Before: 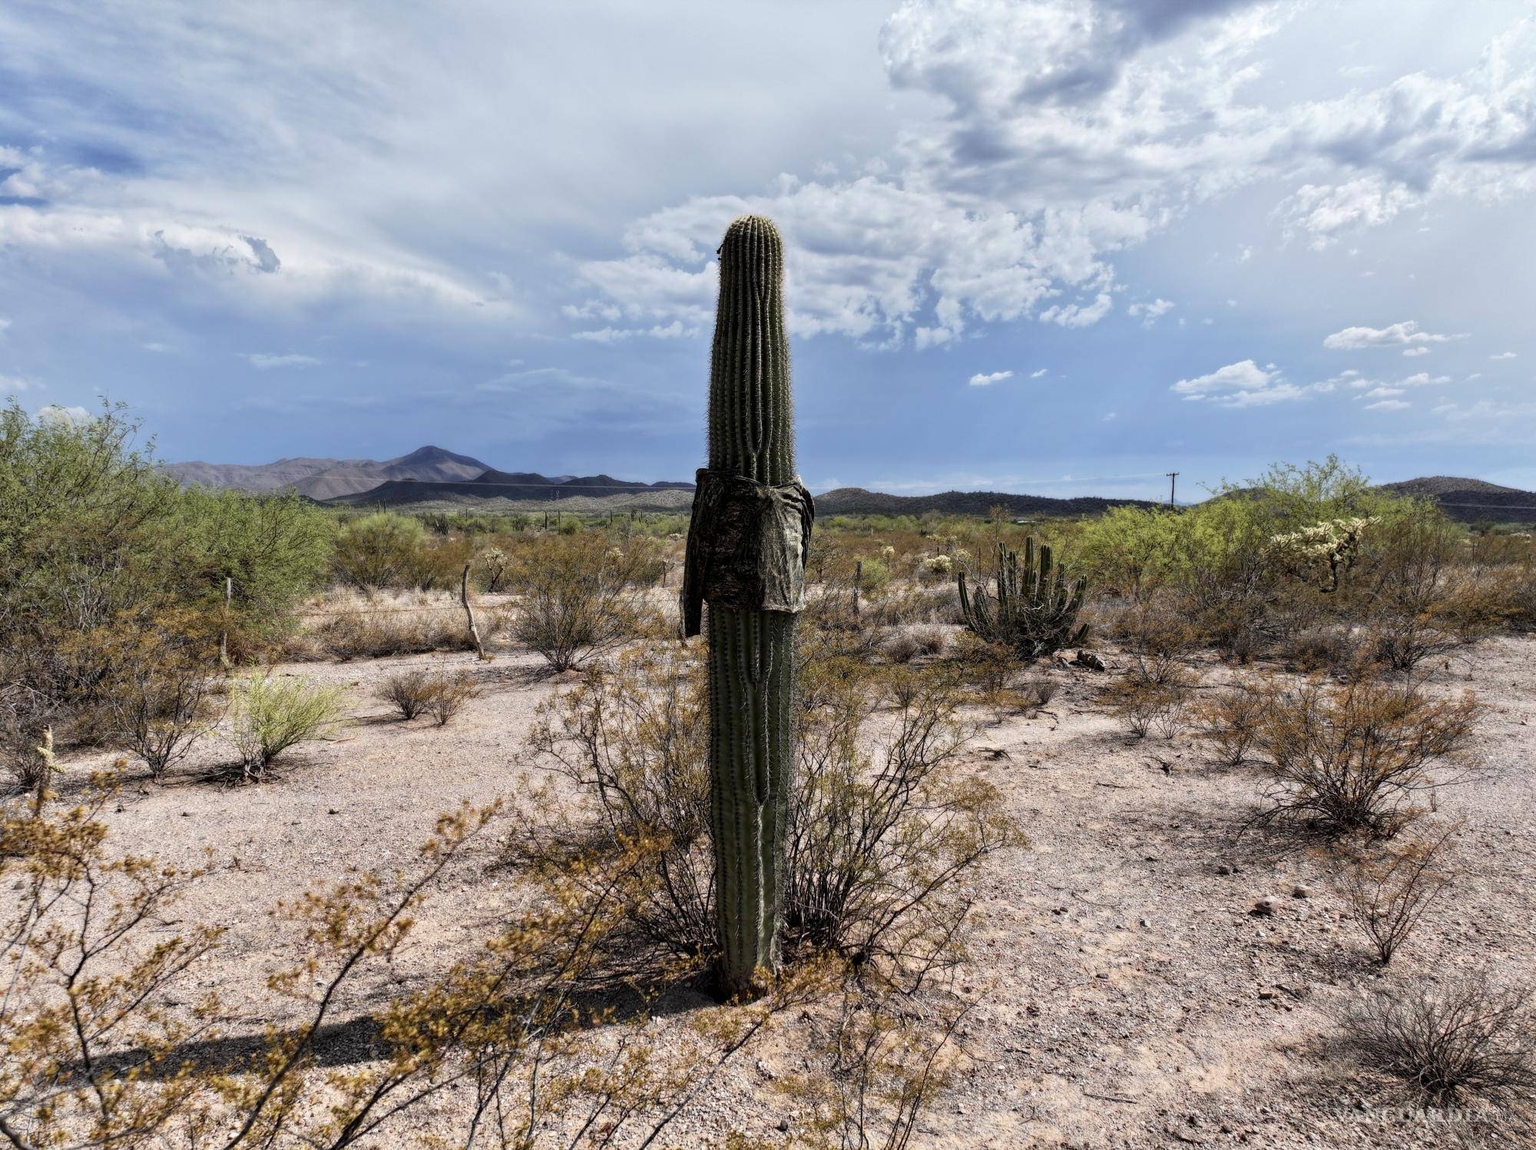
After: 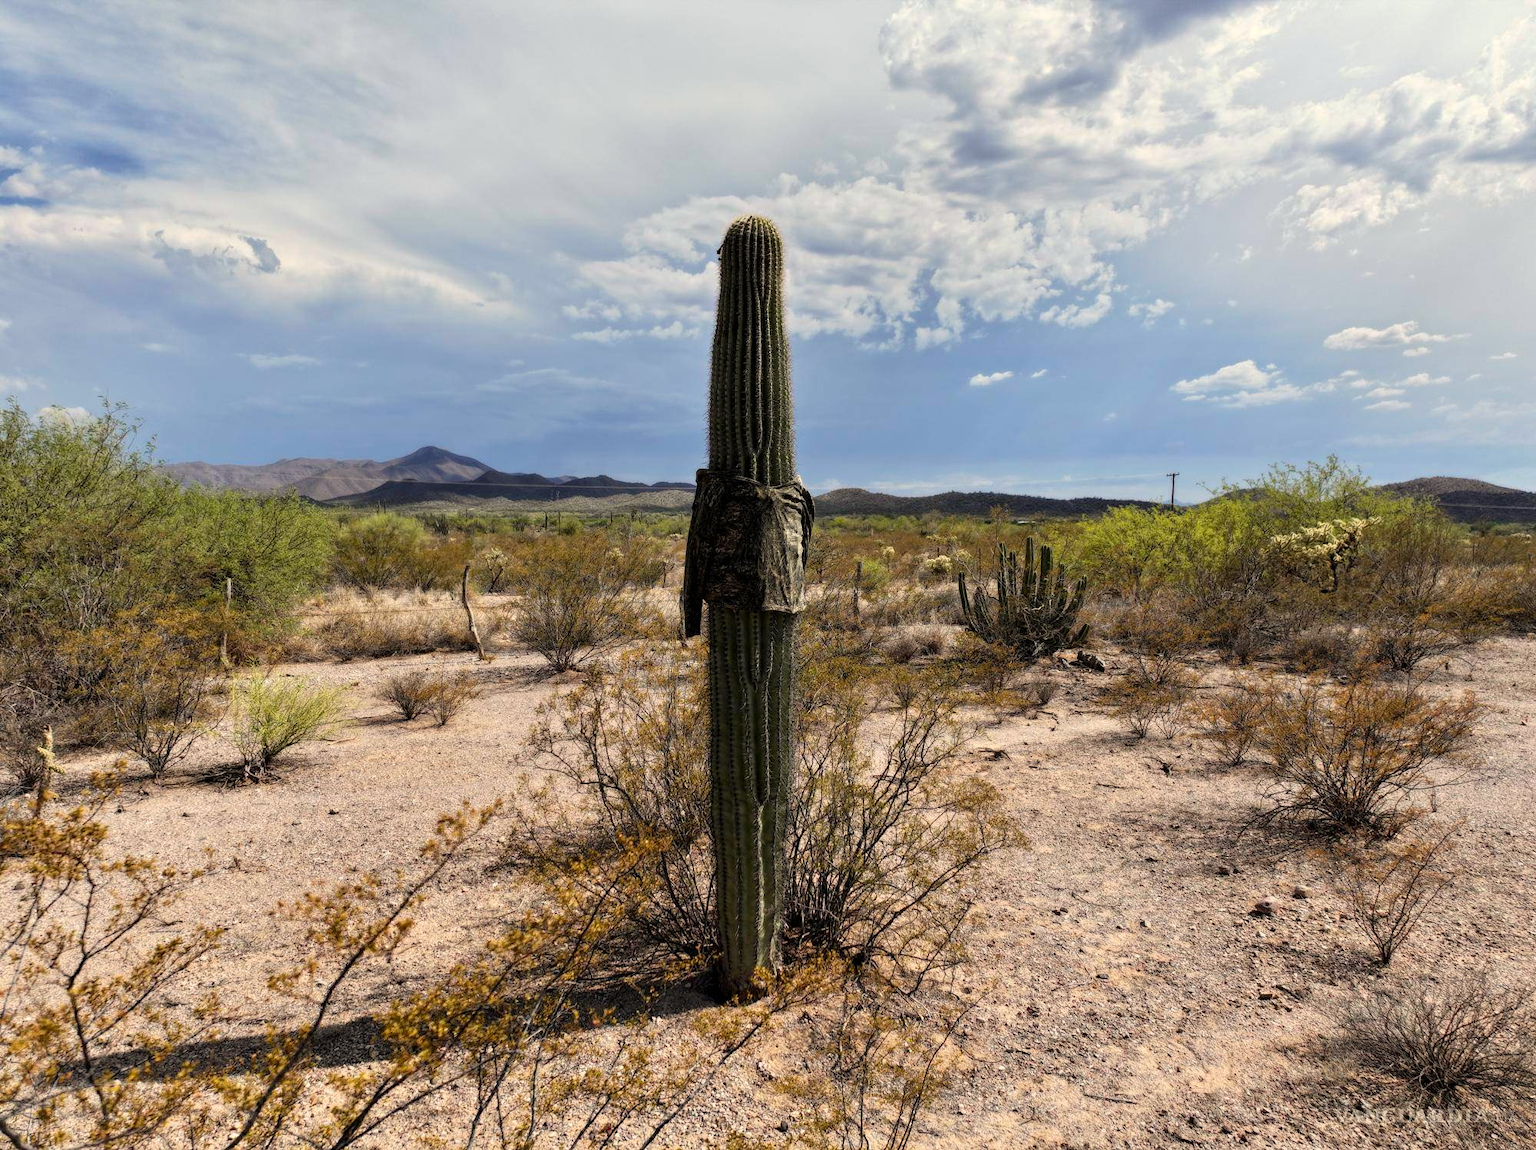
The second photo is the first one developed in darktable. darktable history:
color balance rgb: perceptual saturation grading › global saturation 20%, global vibrance 10%
white balance: red 1.045, blue 0.932
